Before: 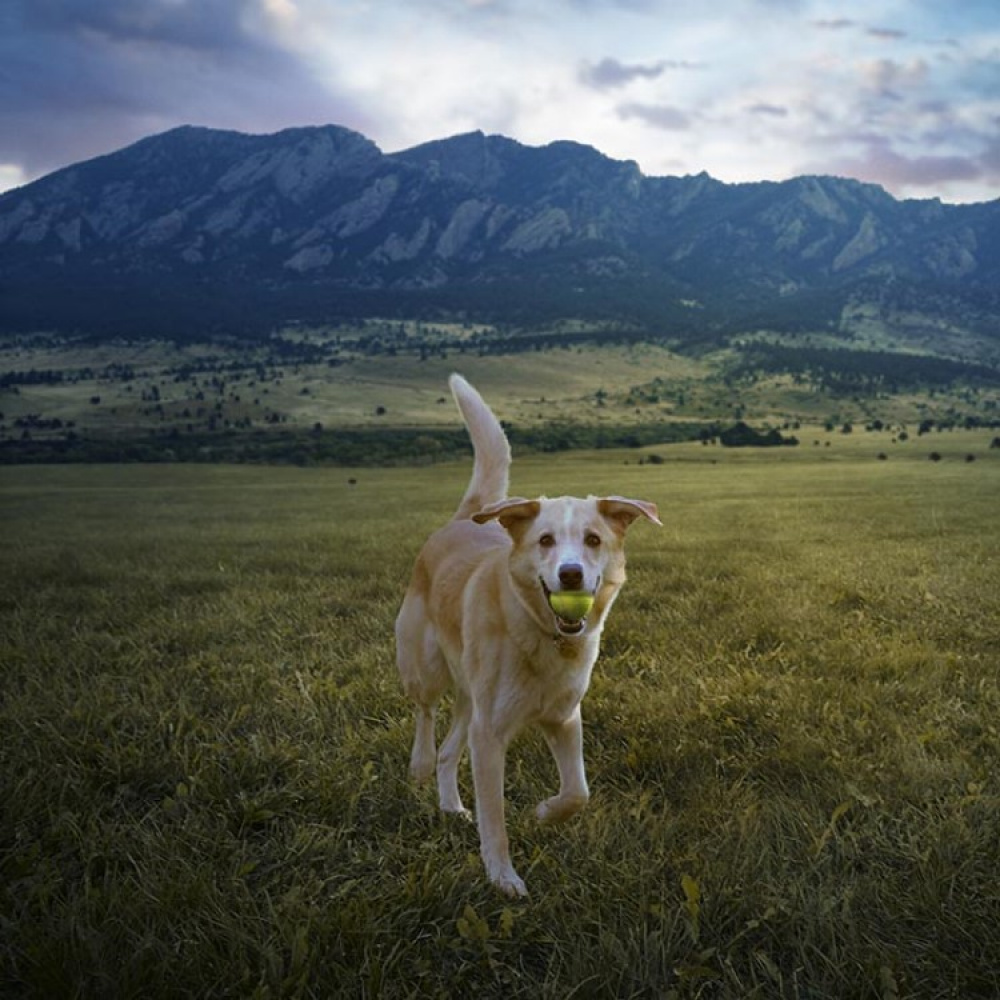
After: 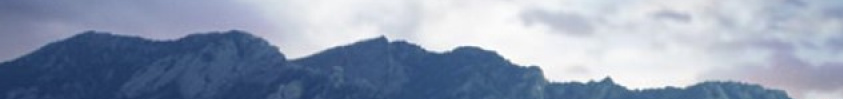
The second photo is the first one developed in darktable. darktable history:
crop and rotate: left 9.644%, top 9.491%, right 6.021%, bottom 80.509%
contrast brightness saturation: saturation -0.05
